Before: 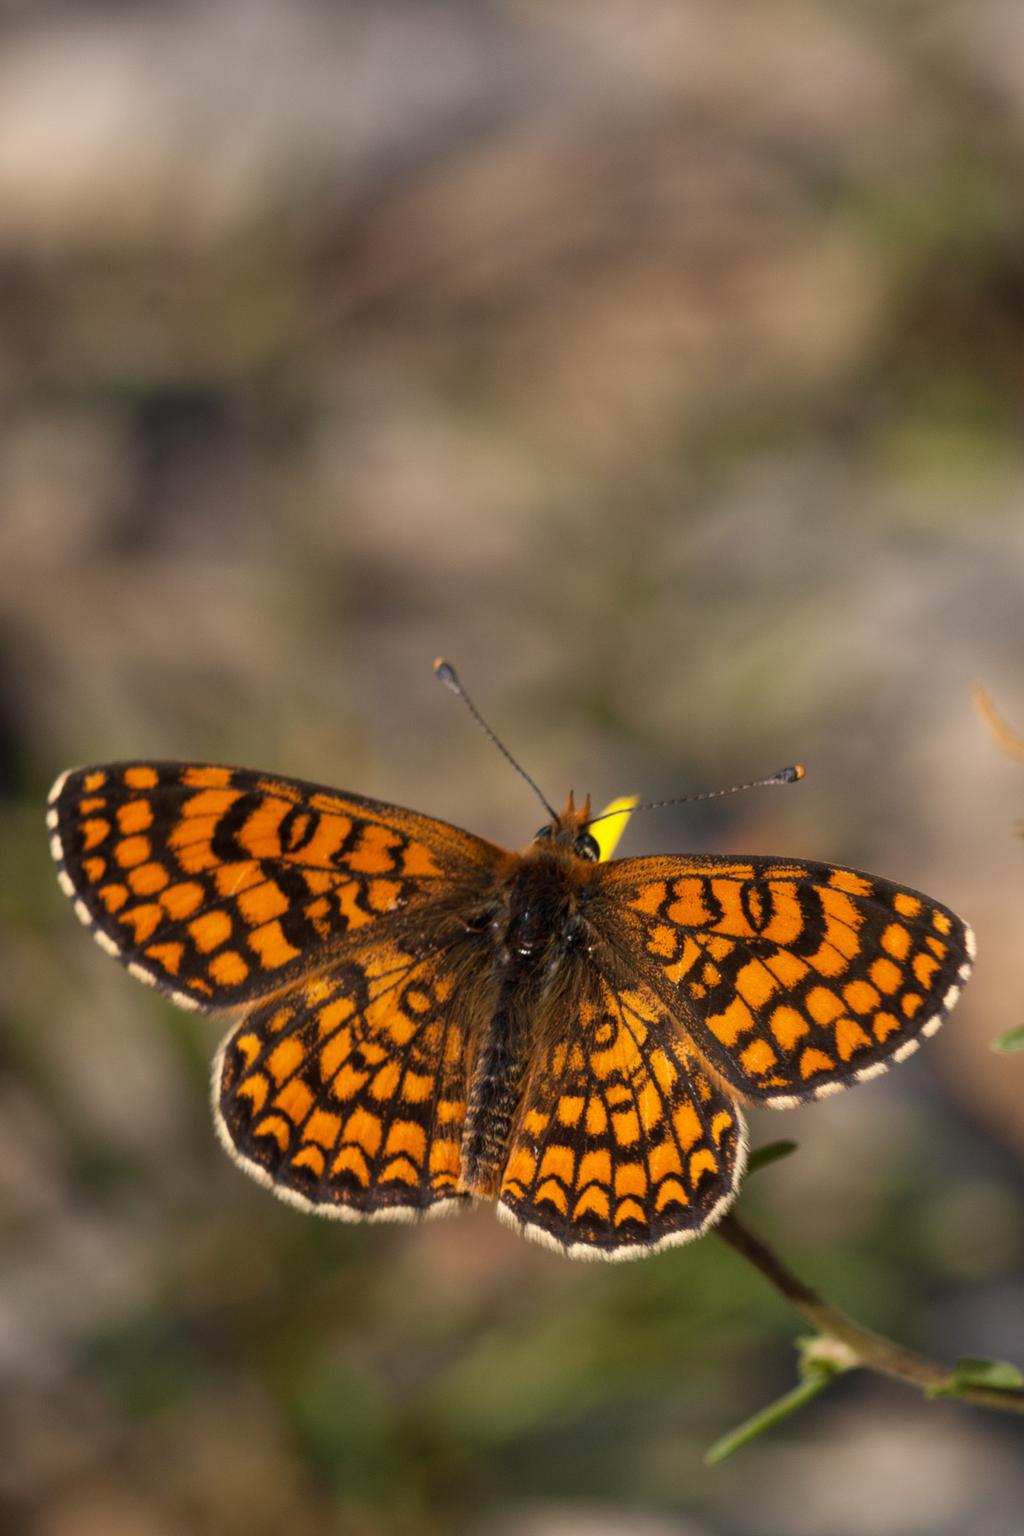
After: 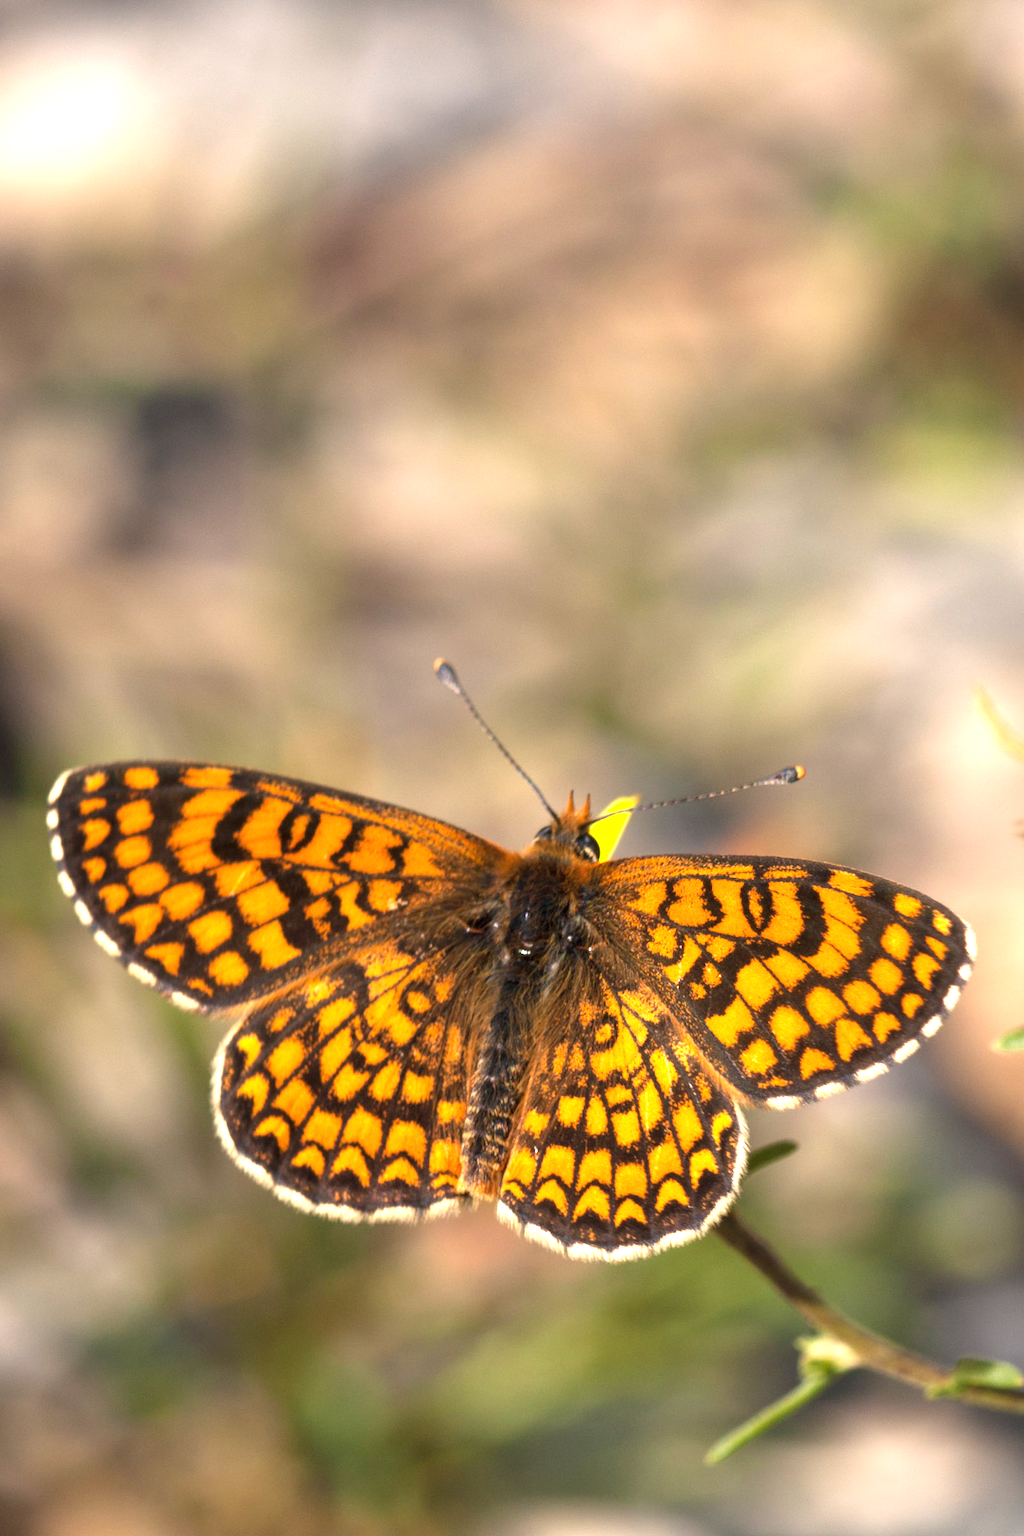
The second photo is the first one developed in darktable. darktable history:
exposure: black level correction 0, exposure 1.379 EV, compensate exposure bias true, compensate highlight preservation false
rotate and perspective: automatic cropping off
